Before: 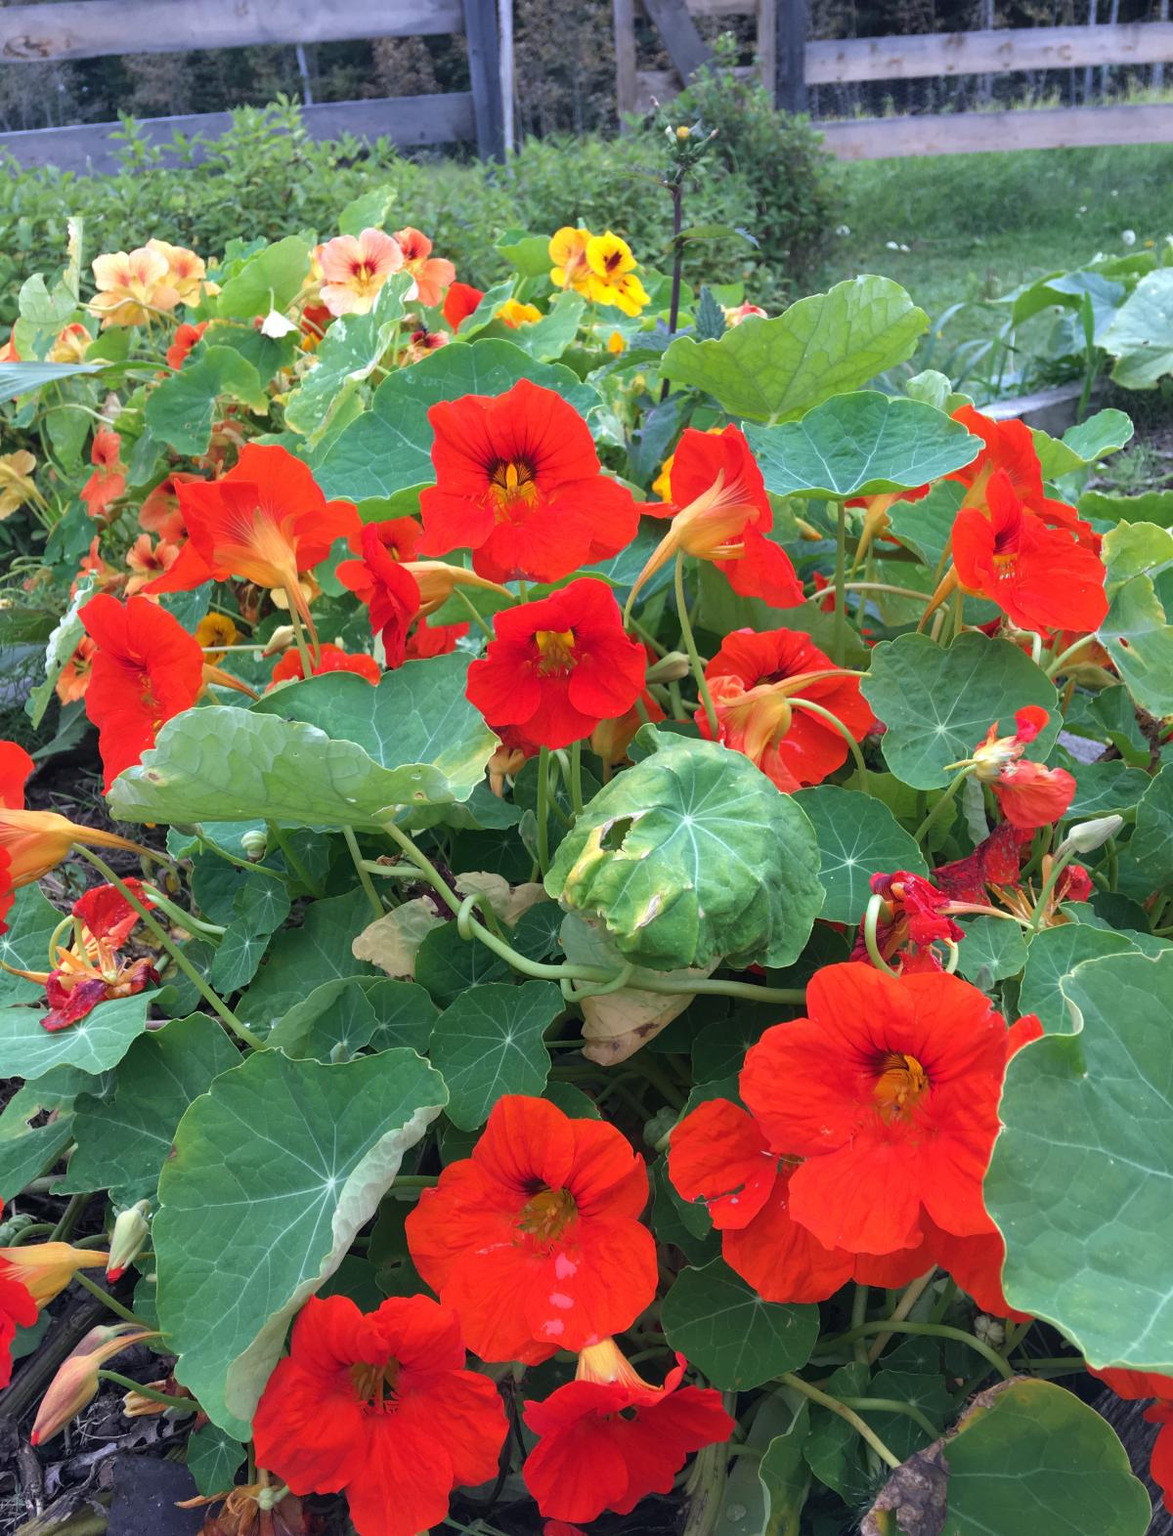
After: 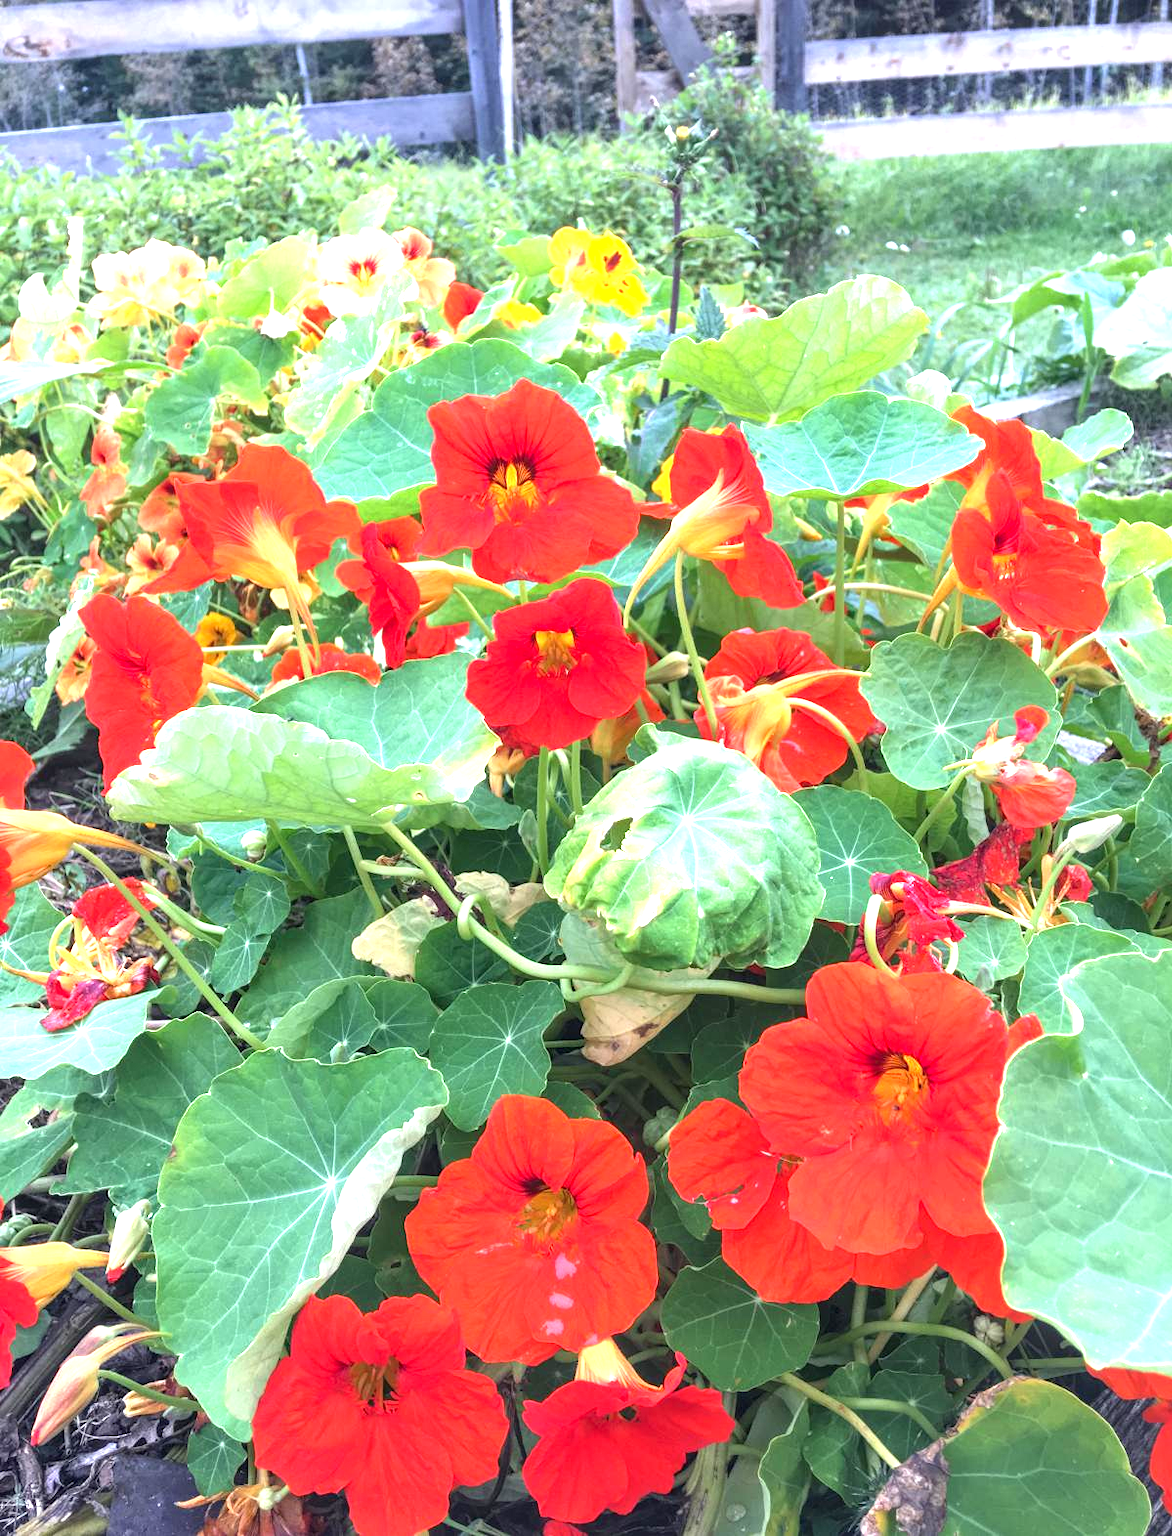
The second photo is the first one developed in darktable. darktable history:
exposure: black level correction 0, exposure 1.464 EV, compensate highlight preservation false
local contrast: on, module defaults
